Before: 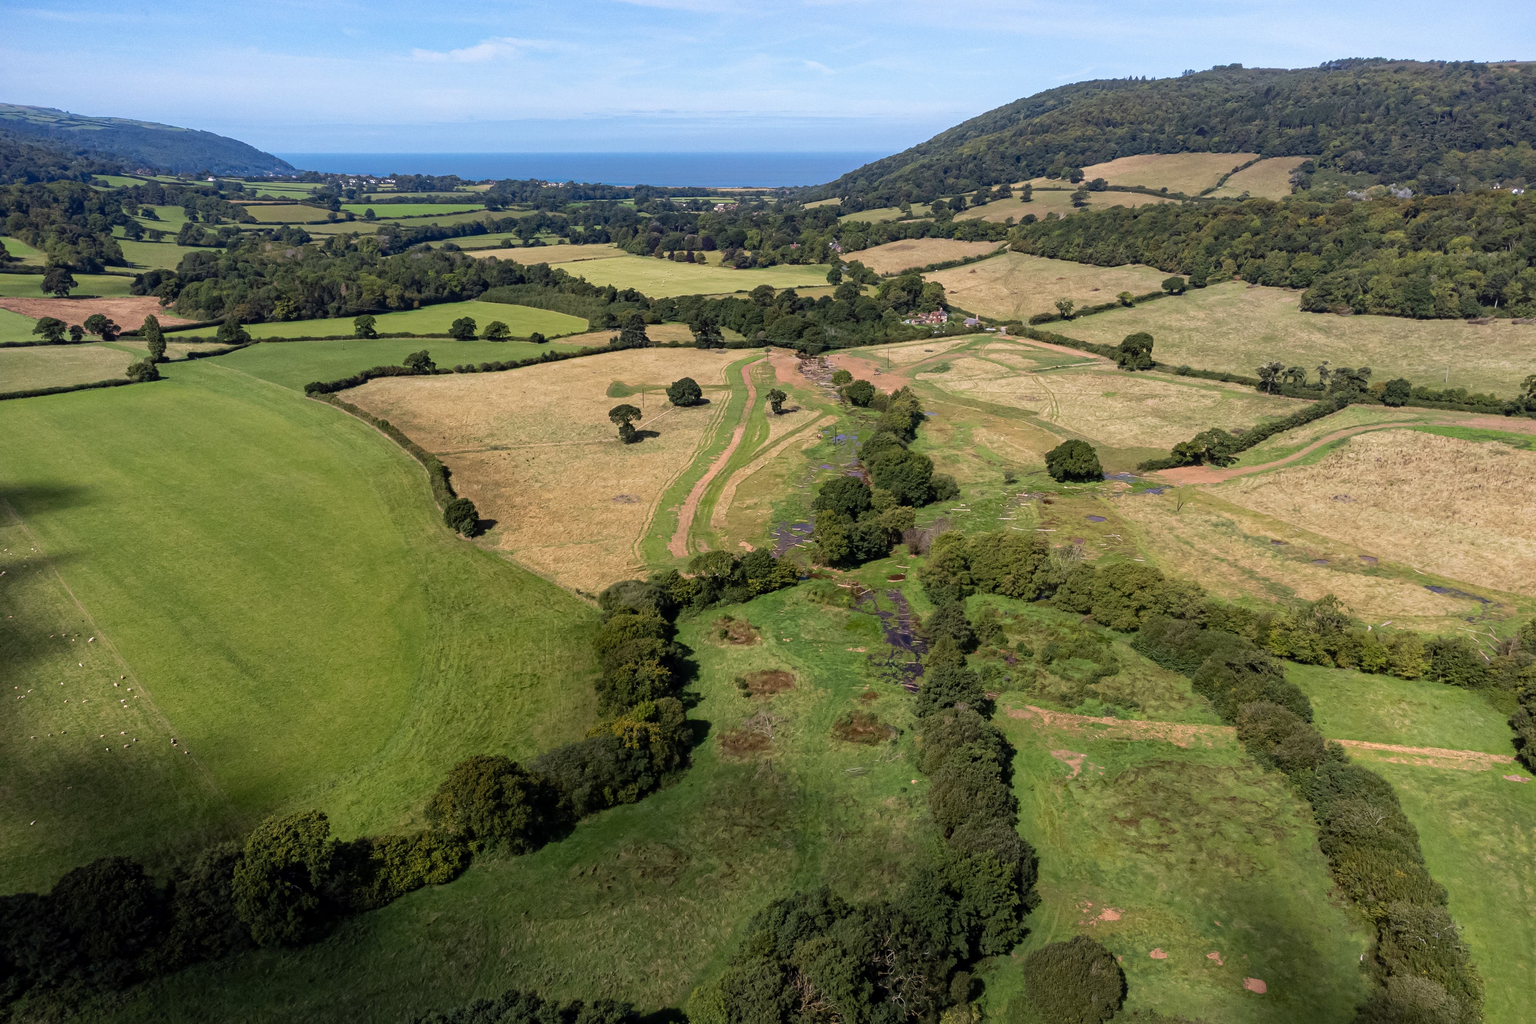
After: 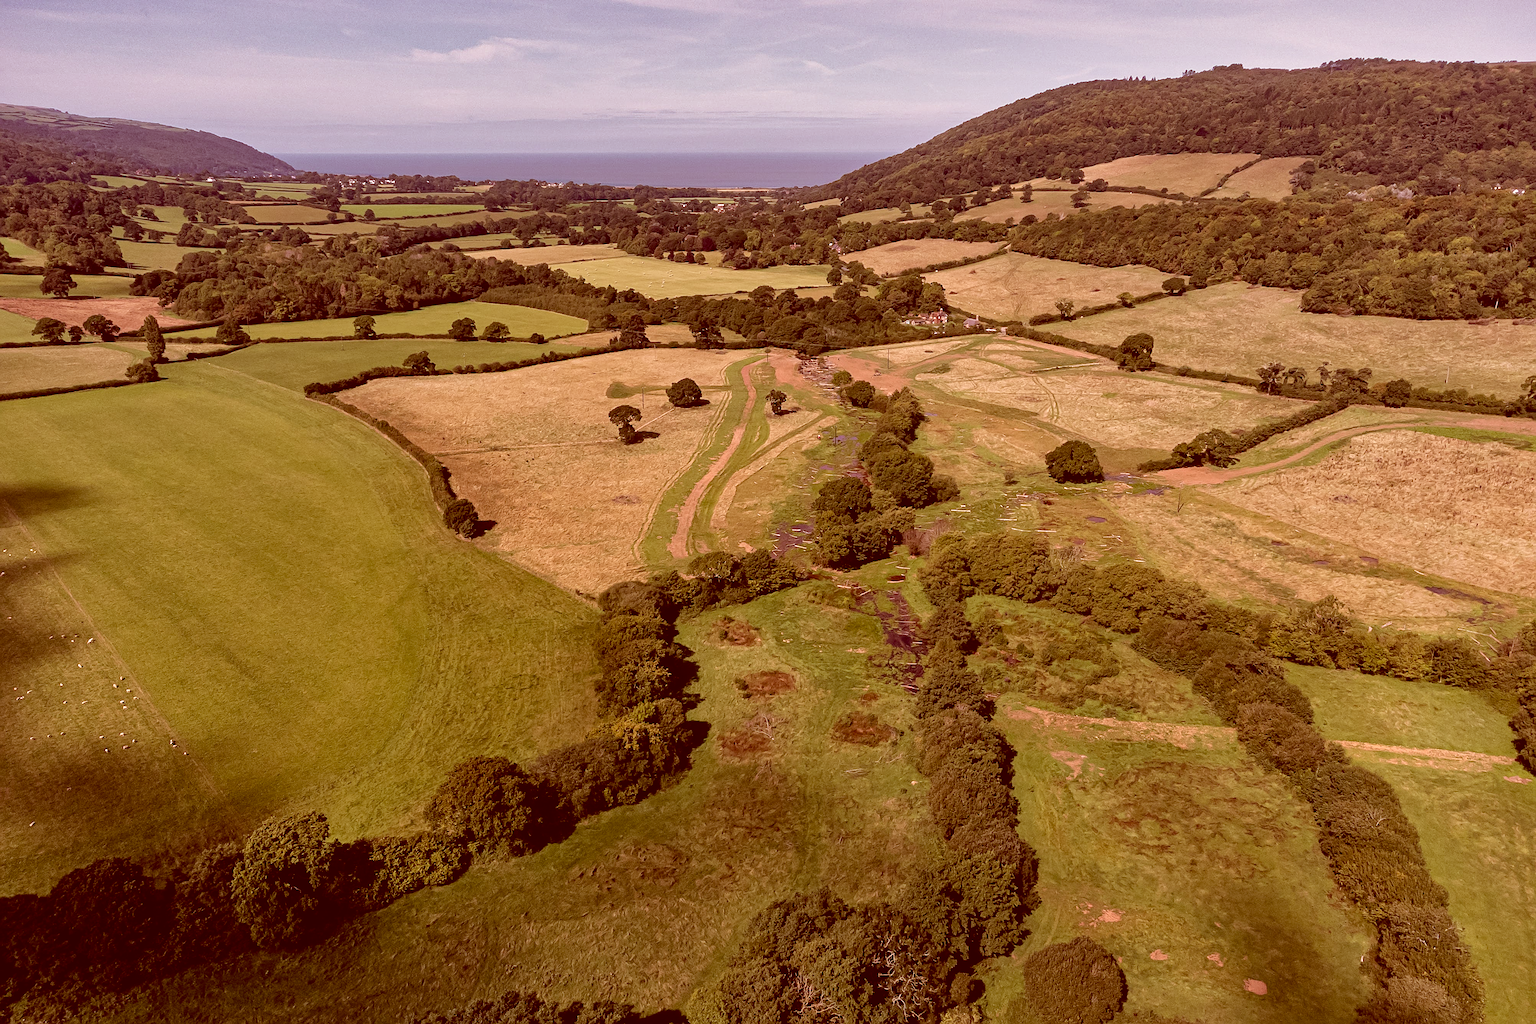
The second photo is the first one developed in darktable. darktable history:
color correction: highlights a* 9.08, highlights b* 8.61, shadows a* 39.7, shadows b* 39.29, saturation 0.808
sharpen: on, module defaults
crop: left 0.097%
shadows and highlights: soften with gaussian
